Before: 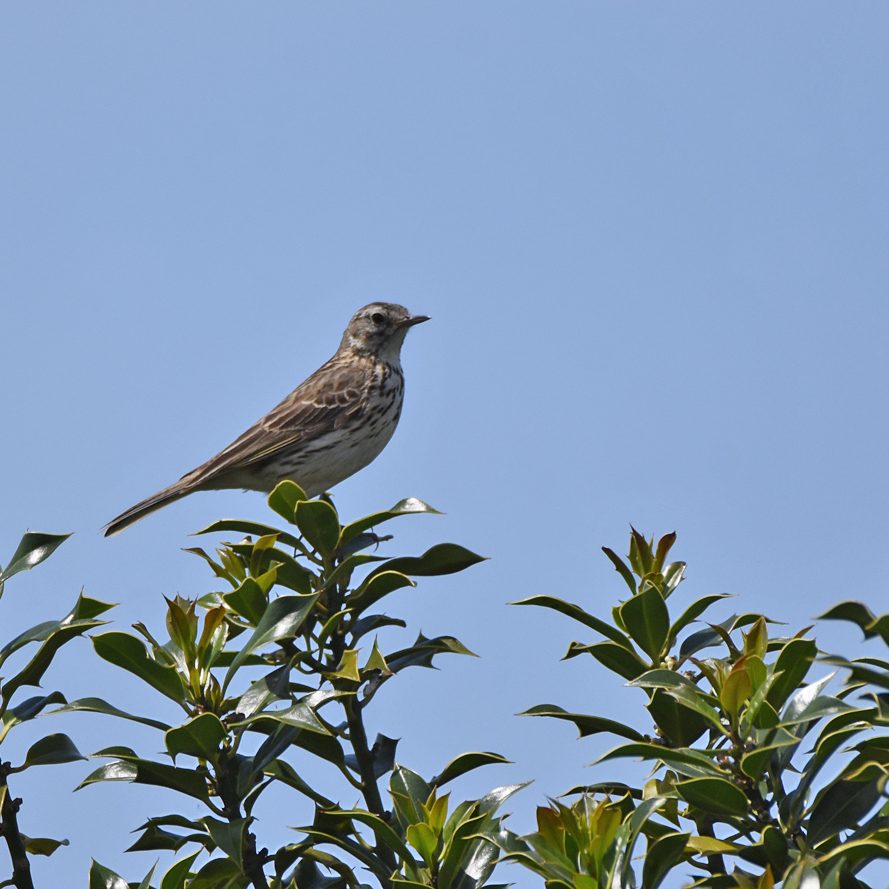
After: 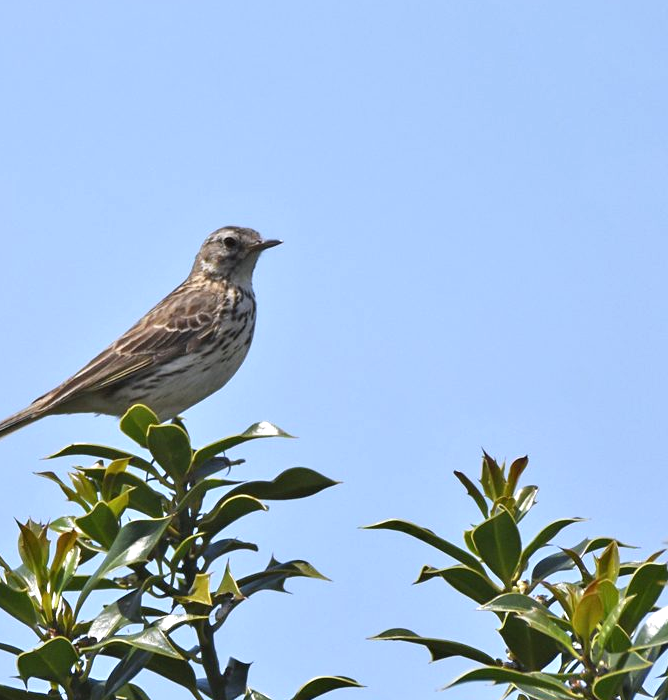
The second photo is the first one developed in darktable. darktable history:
crop: left 16.682%, top 8.616%, right 8.162%, bottom 12.543%
exposure: exposure 0.565 EV, compensate highlight preservation false
